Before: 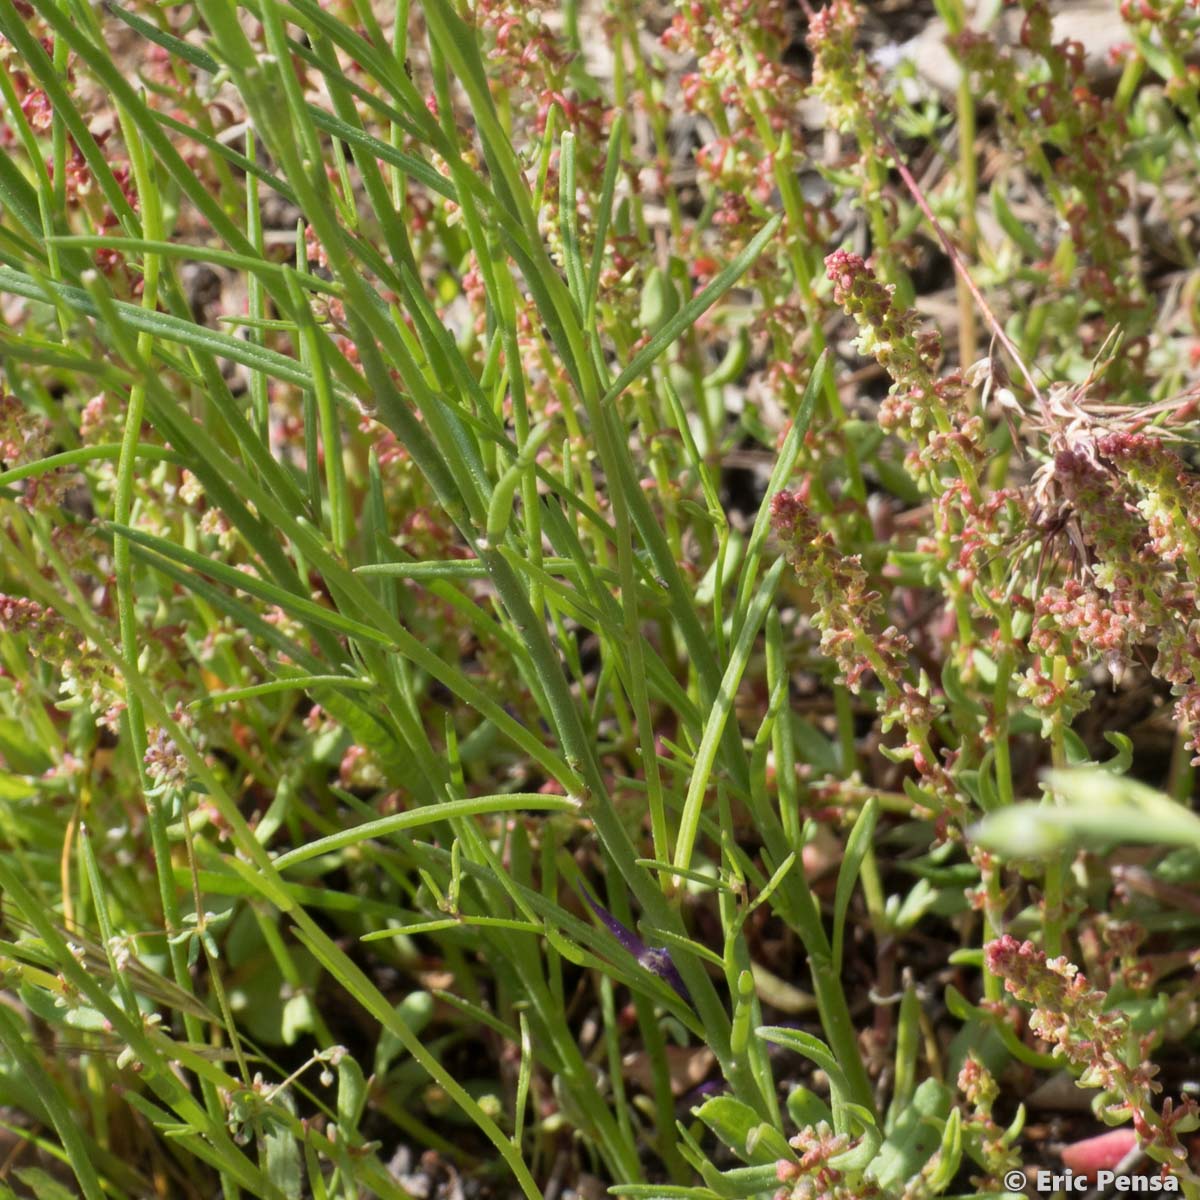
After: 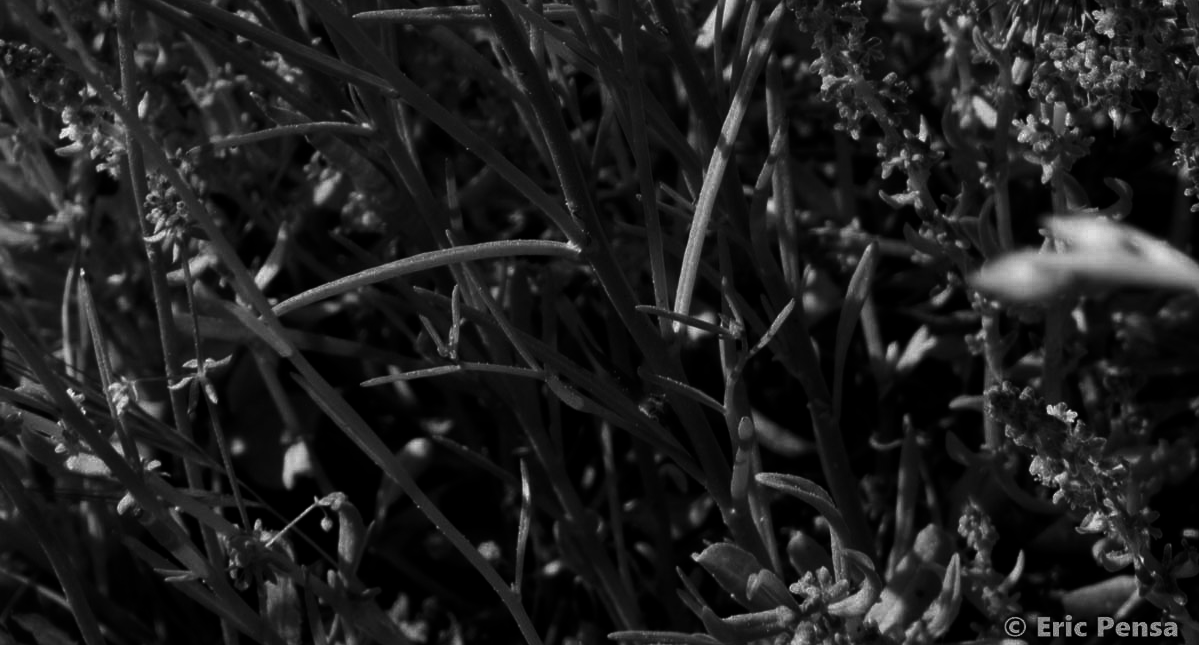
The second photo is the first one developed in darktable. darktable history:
crop and rotate: top 46.237%
contrast brightness saturation: contrast 0.02, brightness -1, saturation -1
